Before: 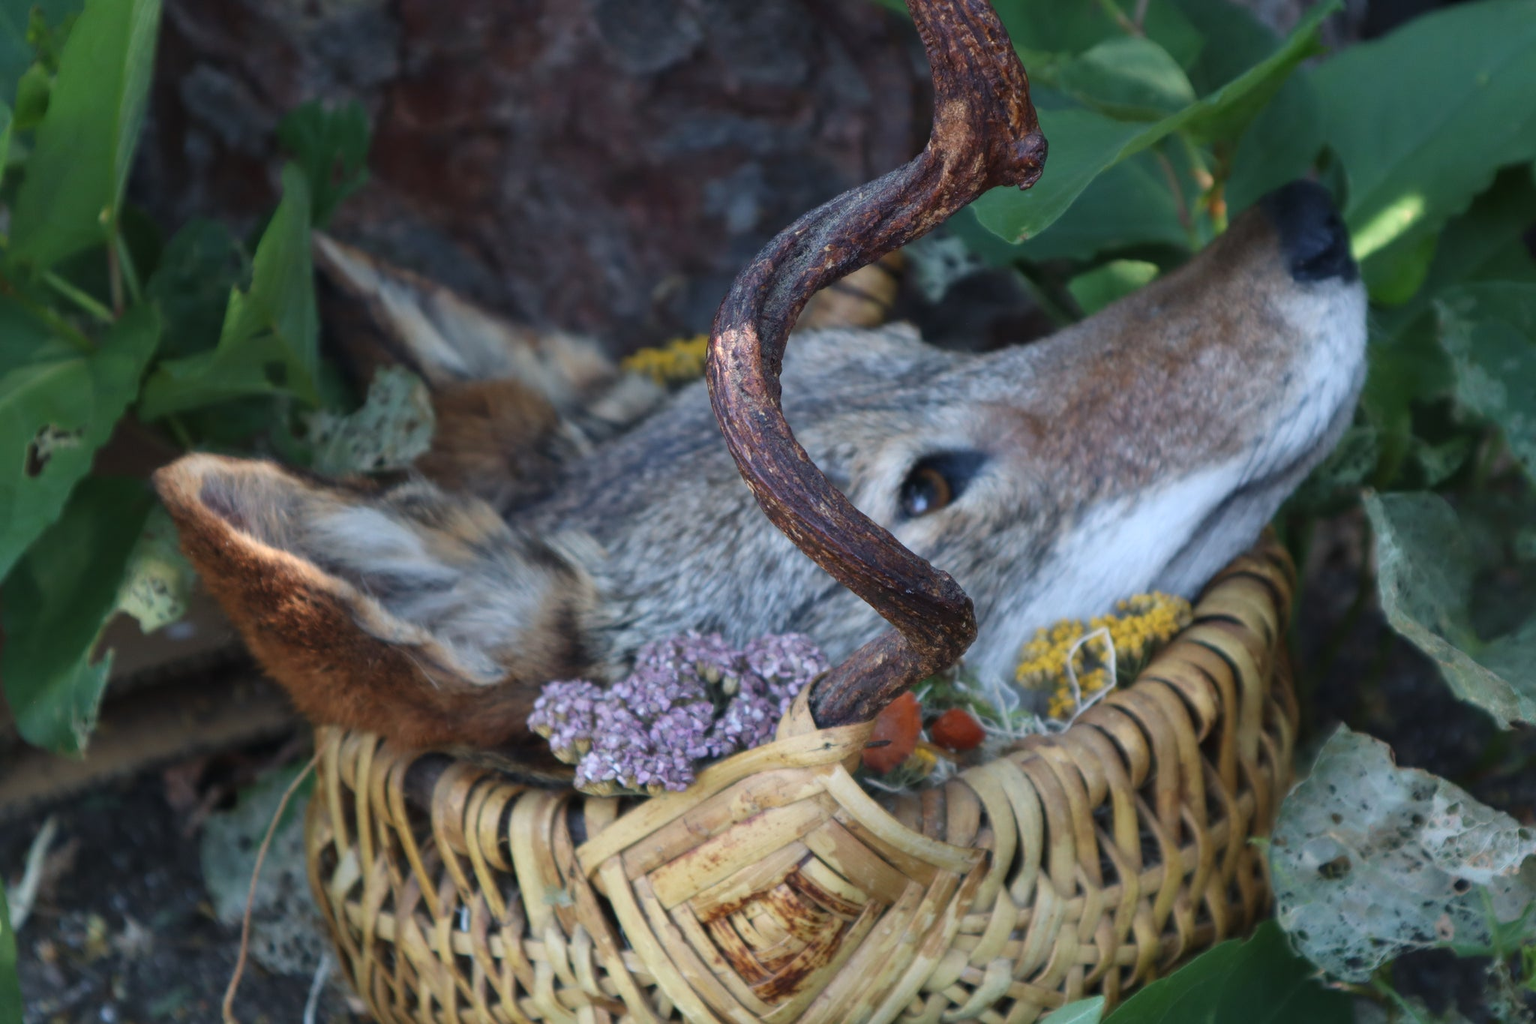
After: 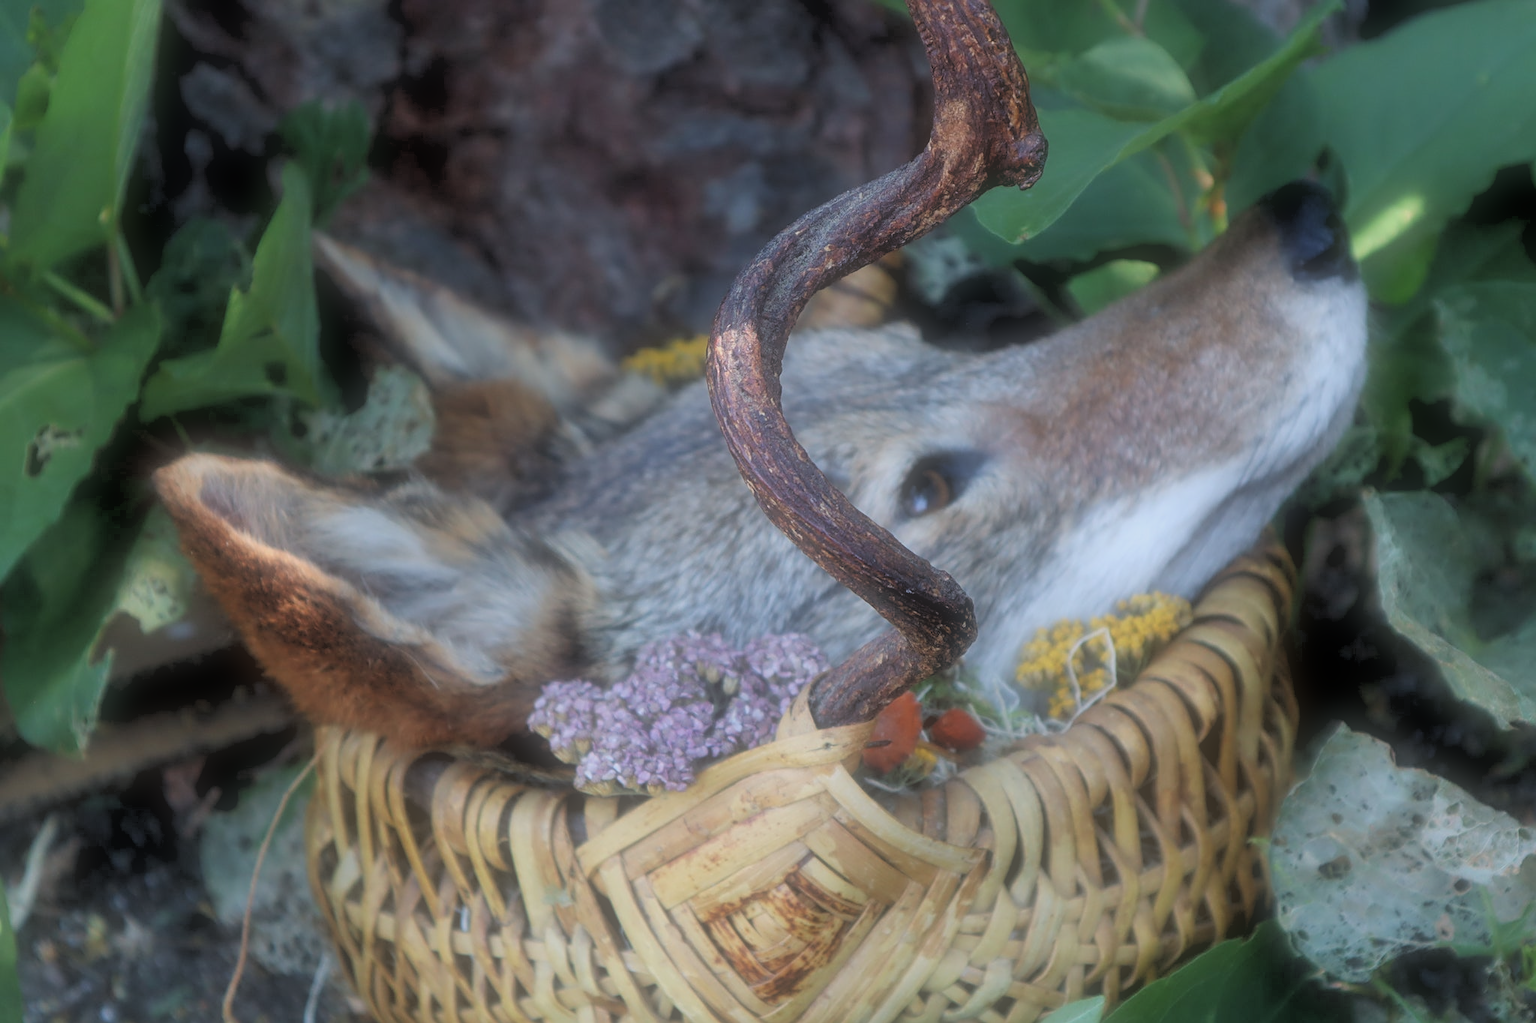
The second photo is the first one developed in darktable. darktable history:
soften: size 60.24%, saturation 65.46%, brightness 0.506 EV, mix 25.7%
rgb levels: preserve colors sum RGB, levels [[0.038, 0.433, 0.934], [0, 0.5, 1], [0, 0.5, 1]]
sharpen: amount 0.55
